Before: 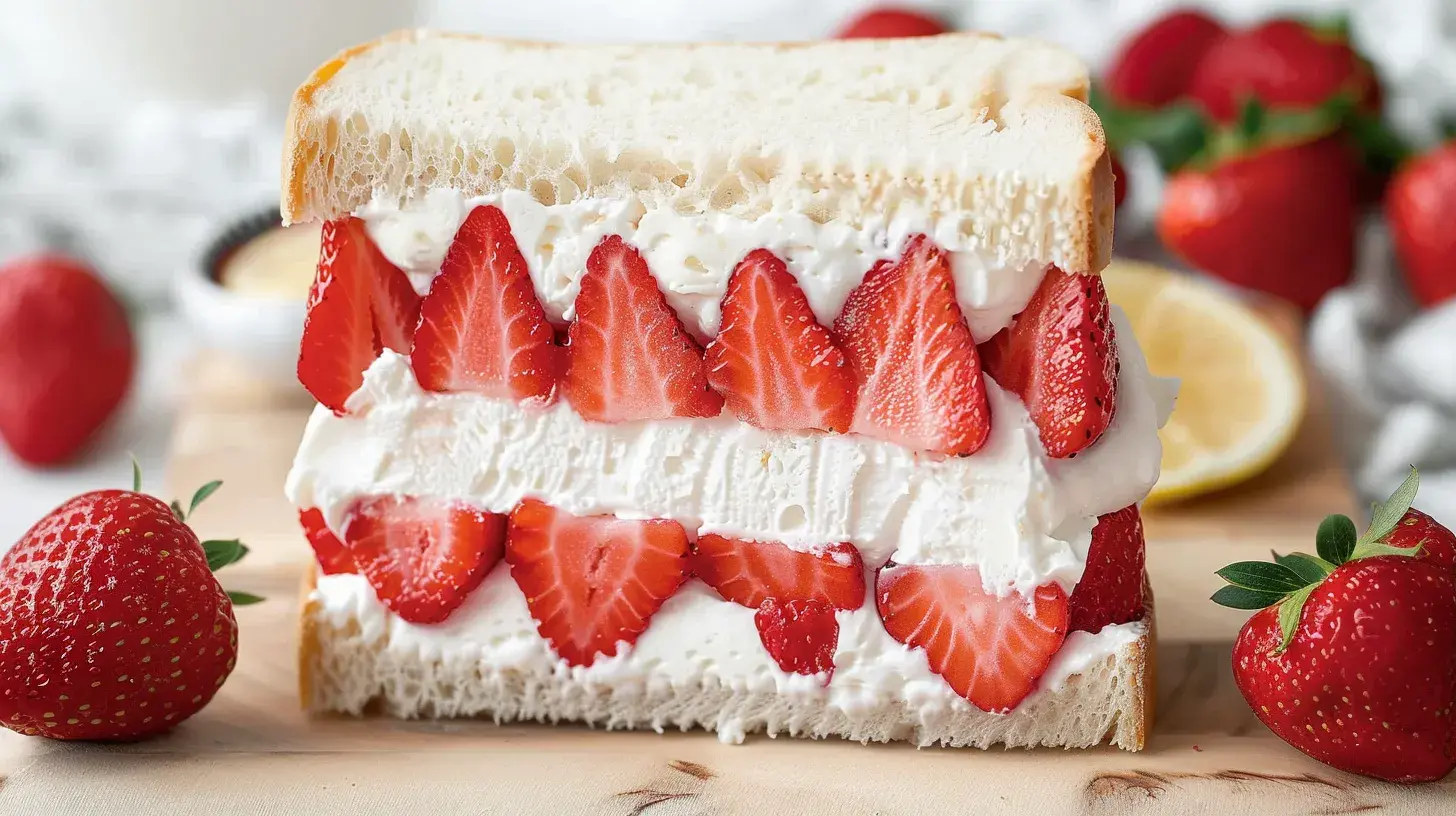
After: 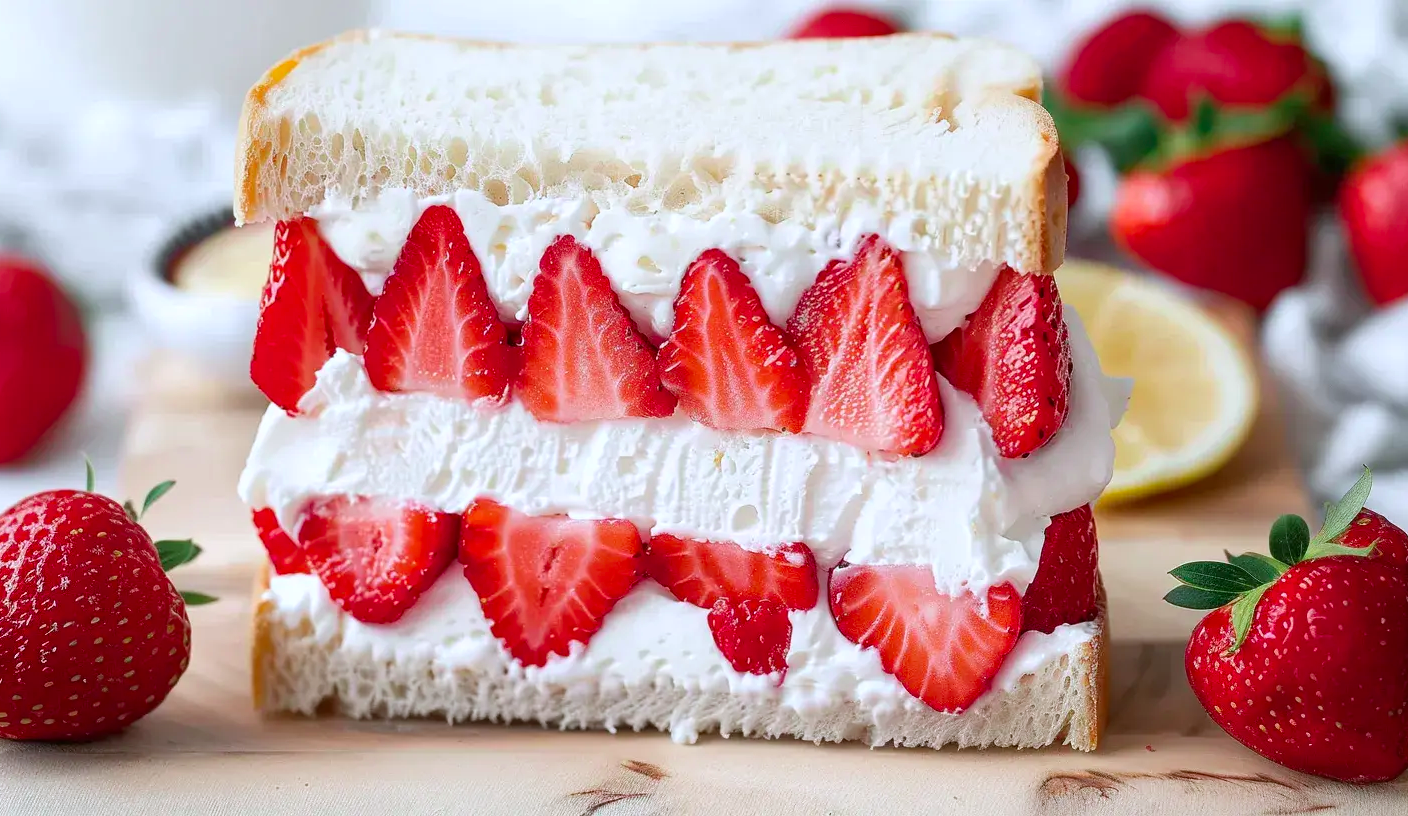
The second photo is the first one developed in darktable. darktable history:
color calibration: output R [0.948, 0.091, -0.04, 0], output G [-0.3, 1.384, -0.085, 0], output B [-0.108, 0.061, 1.08, 0], gray › normalize channels true, illuminant as shot in camera, x 0.358, y 0.373, temperature 4628.91 K, gamut compression 0.004
crop and rotate: left 3.237%
color correction: highlights b* -0.047
